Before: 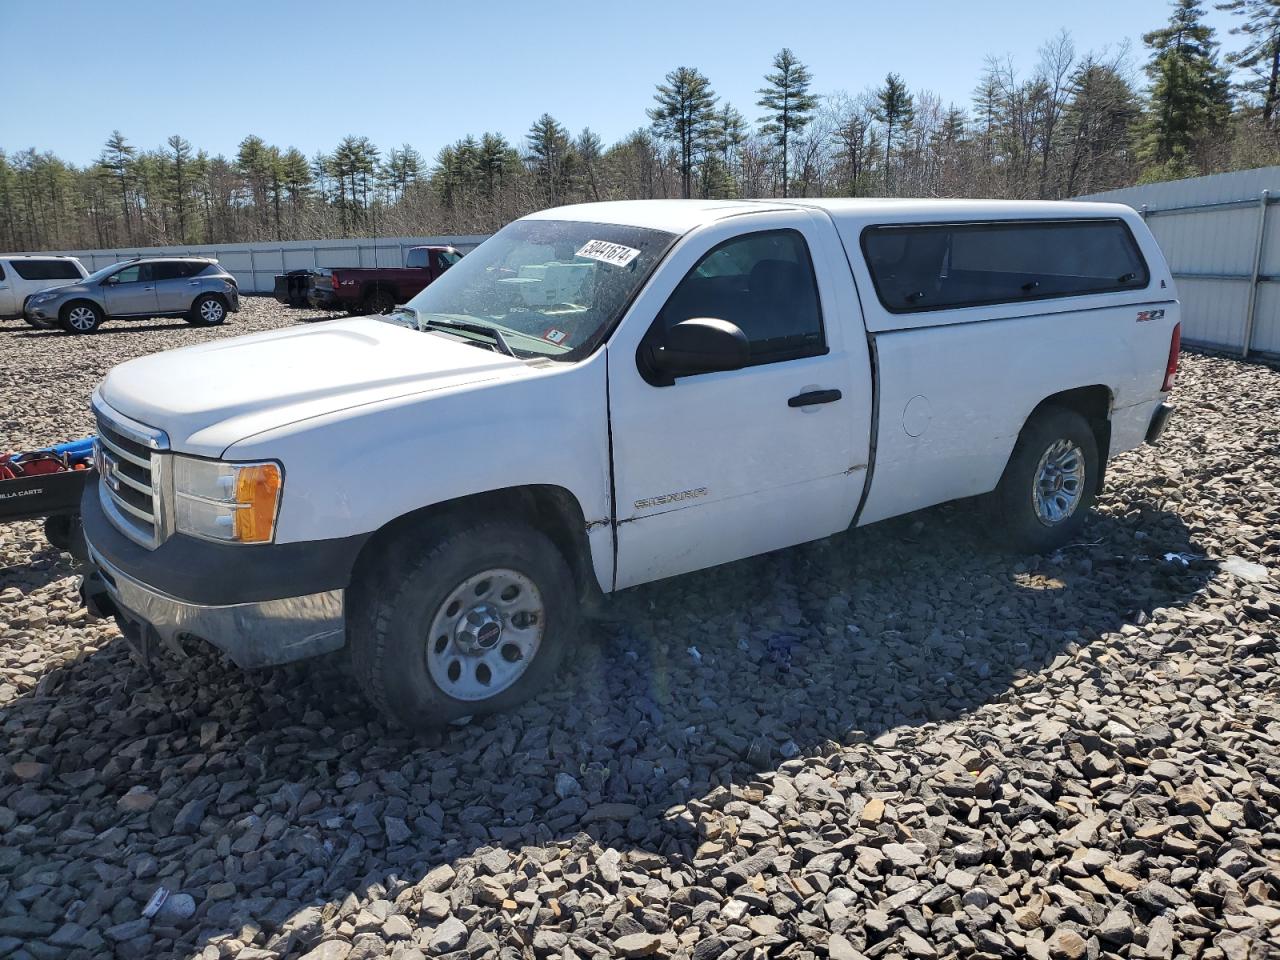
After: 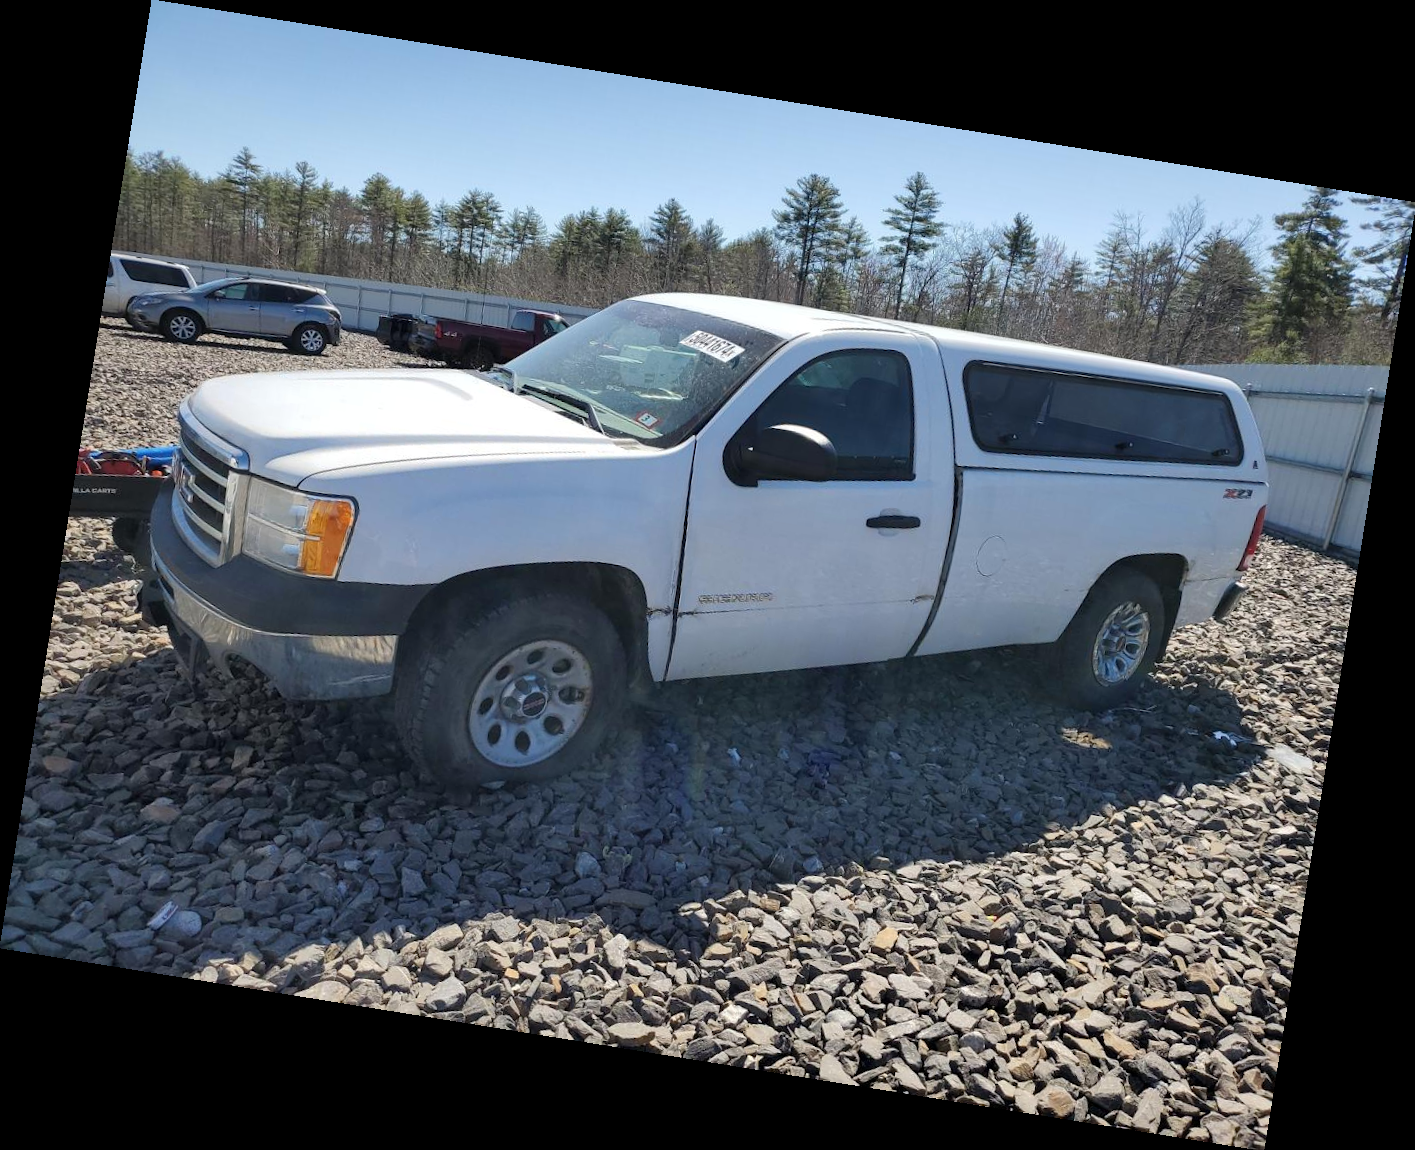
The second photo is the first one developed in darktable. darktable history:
shadows and highlights: shadows 25, highlights -25
rotate and perspective: rotation 9.12°, automatic cropping off
